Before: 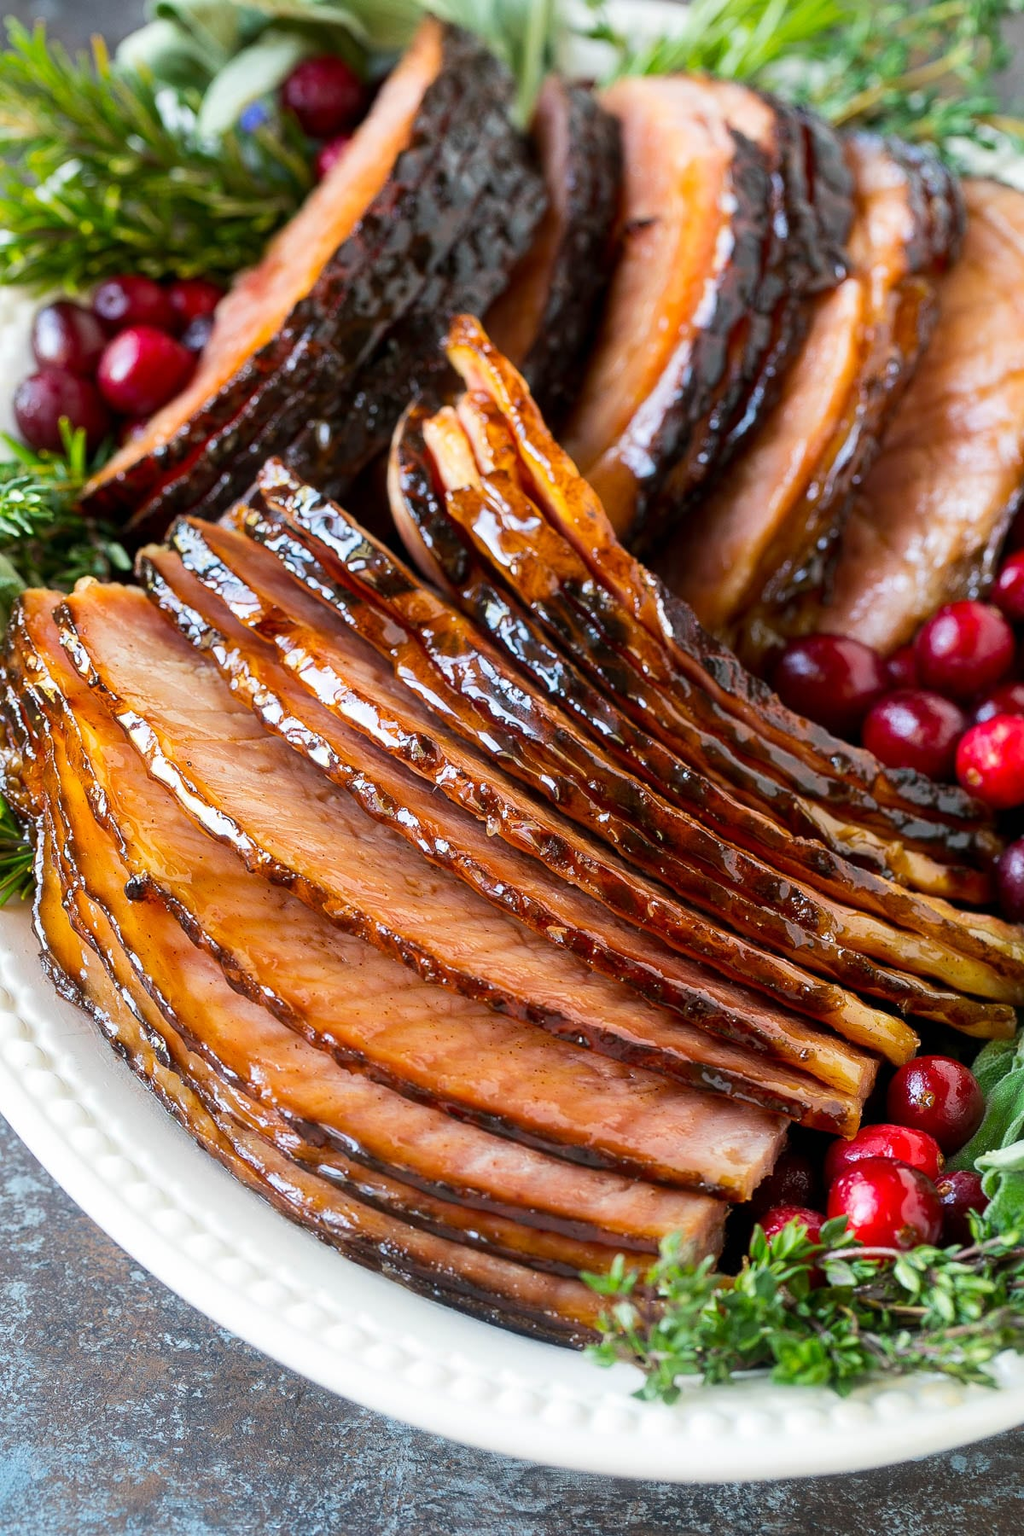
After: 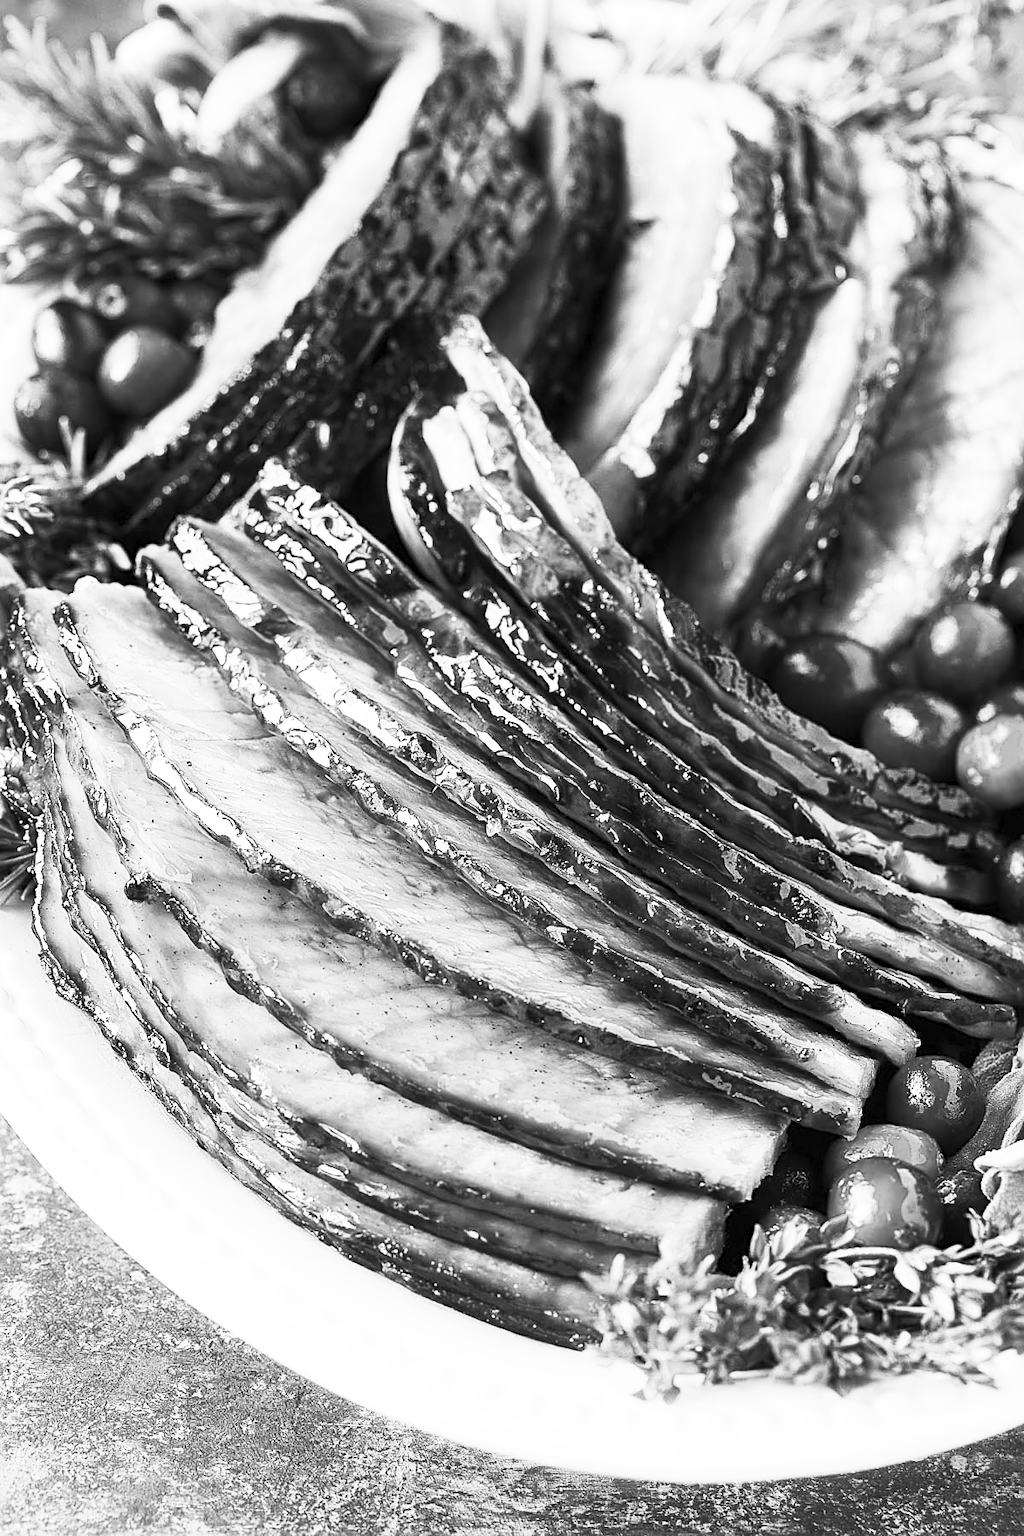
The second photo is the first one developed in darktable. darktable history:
tone equalizer: on, module defaults
contrast brightness saturation: contrast 0.53, brightness 0.47, saturation -1
sharpen: on, module defaults
